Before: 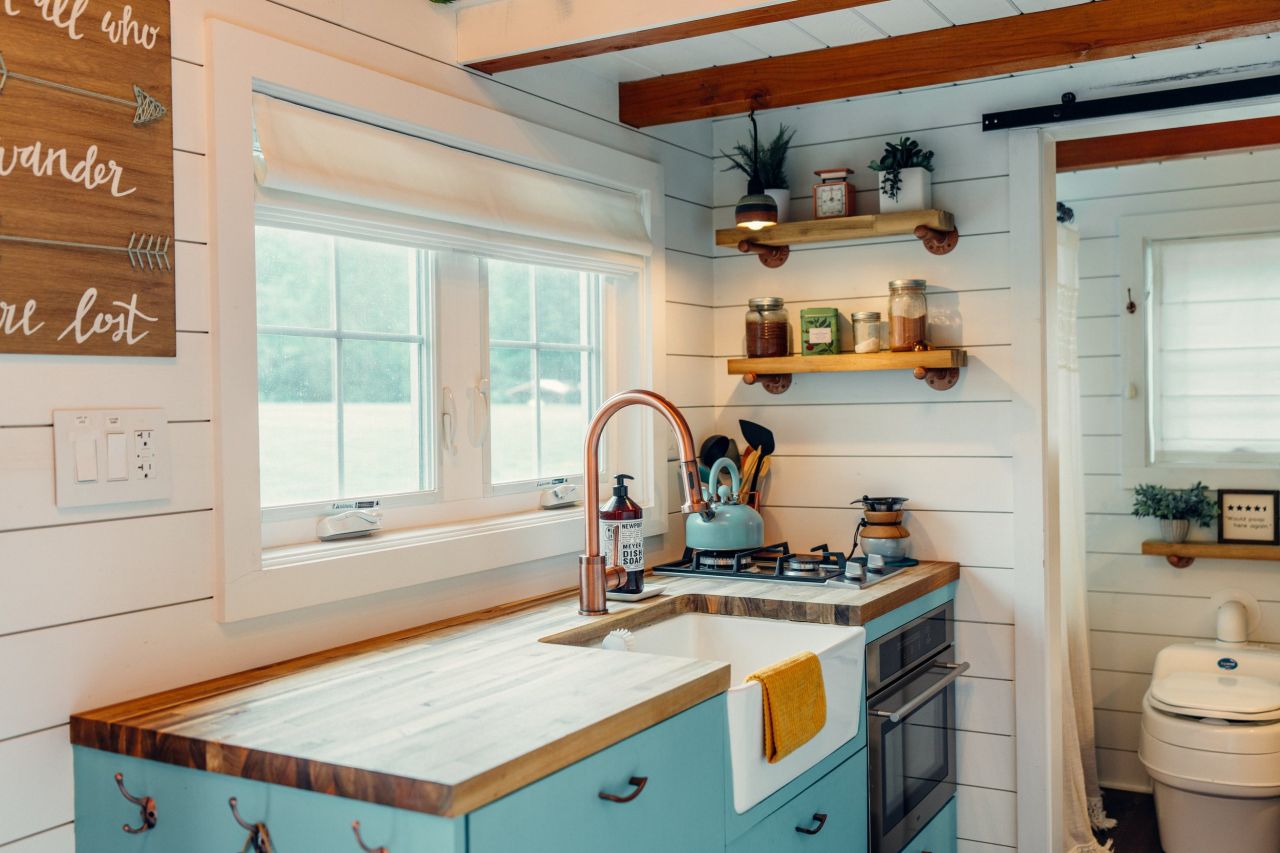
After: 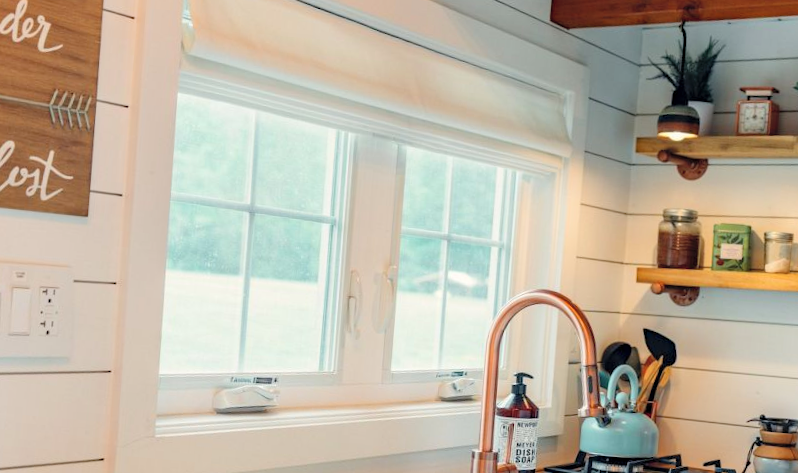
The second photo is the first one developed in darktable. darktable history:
contrast brightness saturation: brightness 0.15
crop and rotate: angle -4.99°, left 2.122%, top 6.945%, right 27.566%, bottom 30.519%
haze removal: strength 0.1, compatibility mode true, adaptive false
